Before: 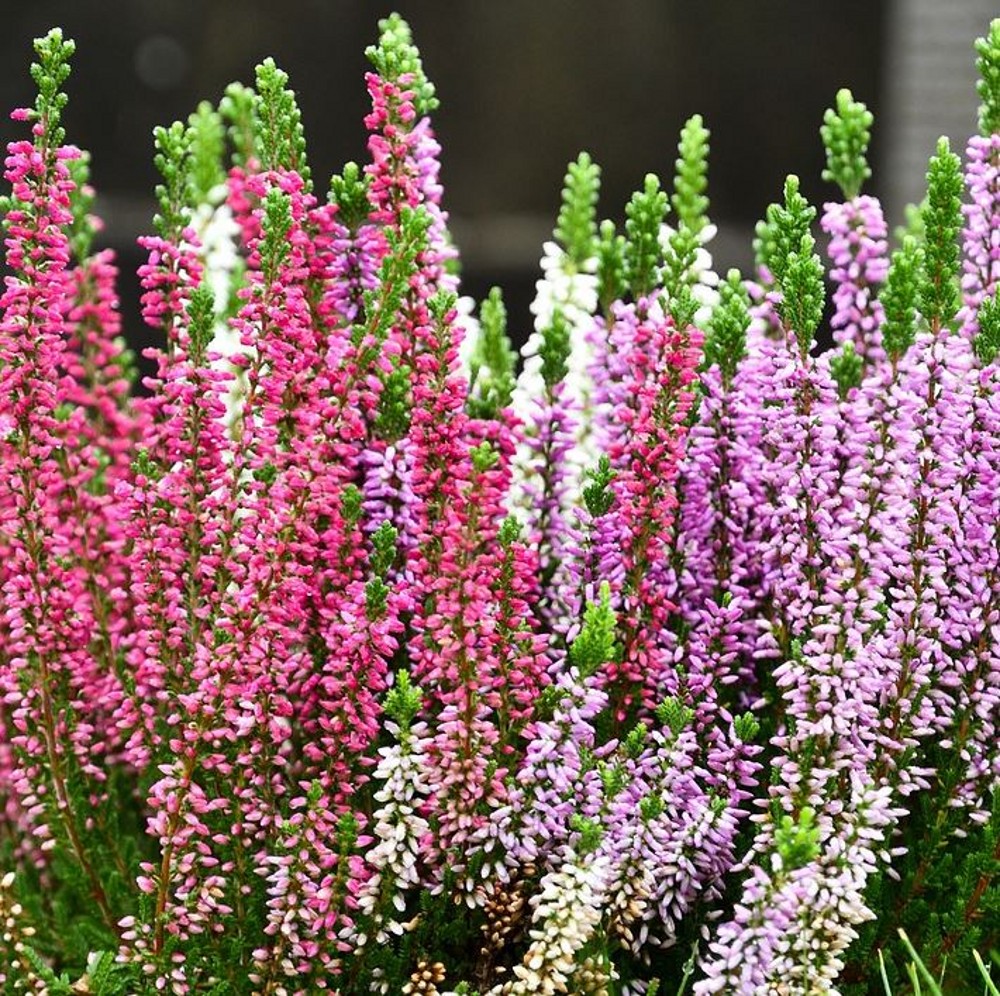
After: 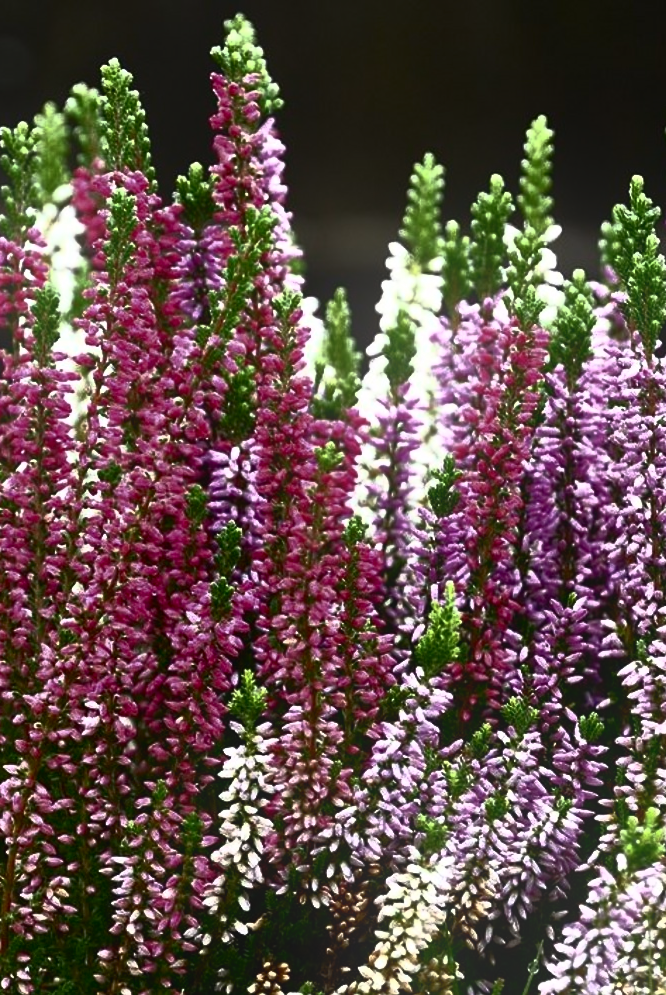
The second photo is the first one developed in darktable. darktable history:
bloom: size 15%, threshold 97%, strength 7%
crop and rotate: left 15.546%, right 17.787%
contrast brightness saturation: contrast 0.39, brightness 0.1
color balance rgb: on, module defaults
base curve: curves: ch0 [(0, 0) (0.564, 0.291) (0.802, 0.731) (1, 1)]
